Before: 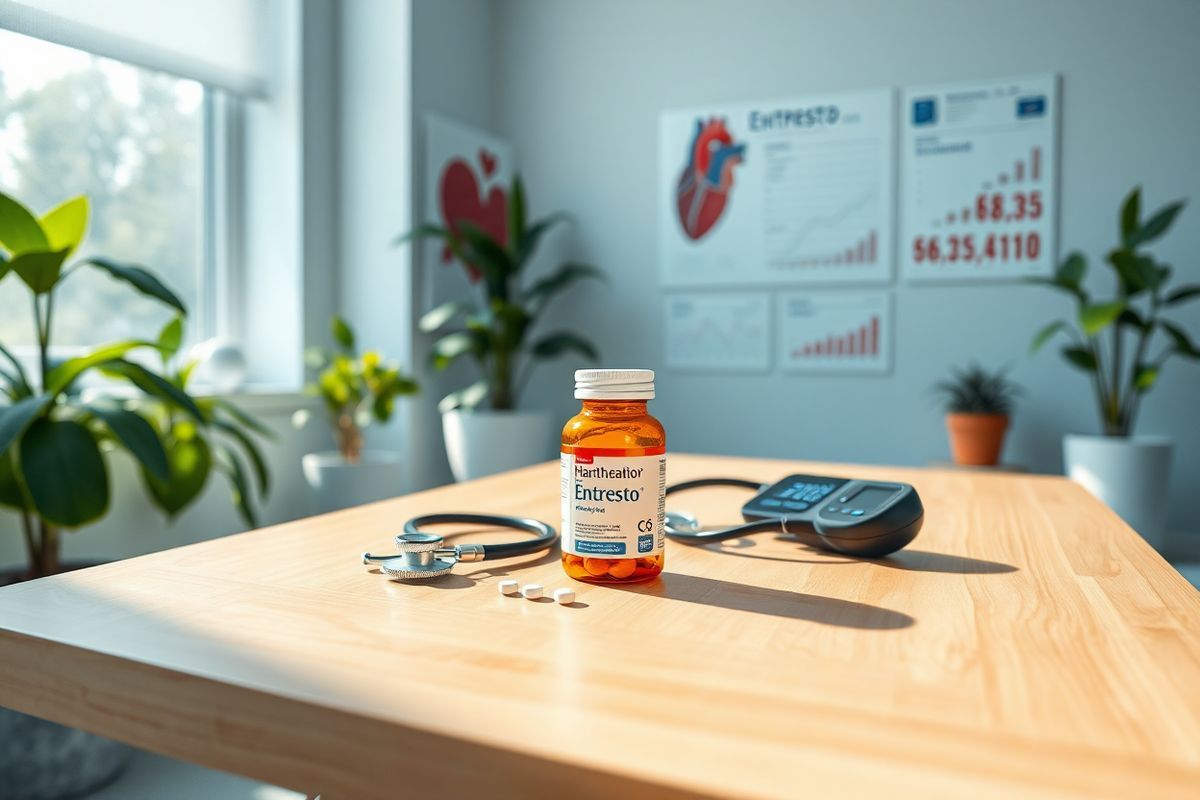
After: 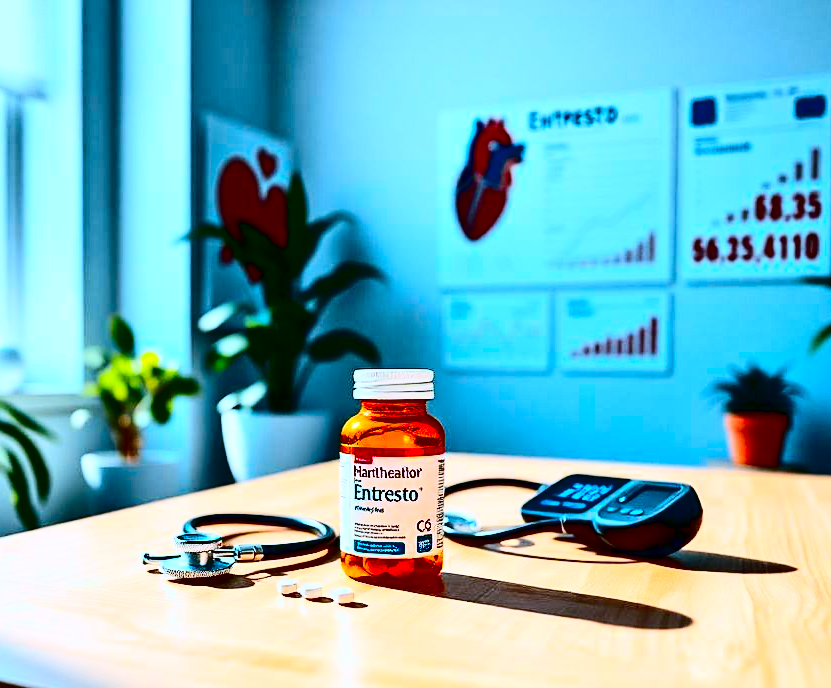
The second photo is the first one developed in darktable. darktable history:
sharpen: amount 0.2
tone equalizer: -7 EV 0.15 EV, -6 EV 0.6 EV, -5 EV 1.15 EV, -4 EV 1.33 EV, -3 EV 1.15 EV, -2 EV 0.6 EV, -1 EV 0.15 EV, mask exposure compensation -0.5 EV
color correction: highlights a* -2.24, highlights b* -18.1
white balance: red 0.984, blue 1.059
crop: left 18.479%, right 12.2%, bottom 13.971%
contrast brightness saturation: contrast 0.77, brightness -1, saturation 1
